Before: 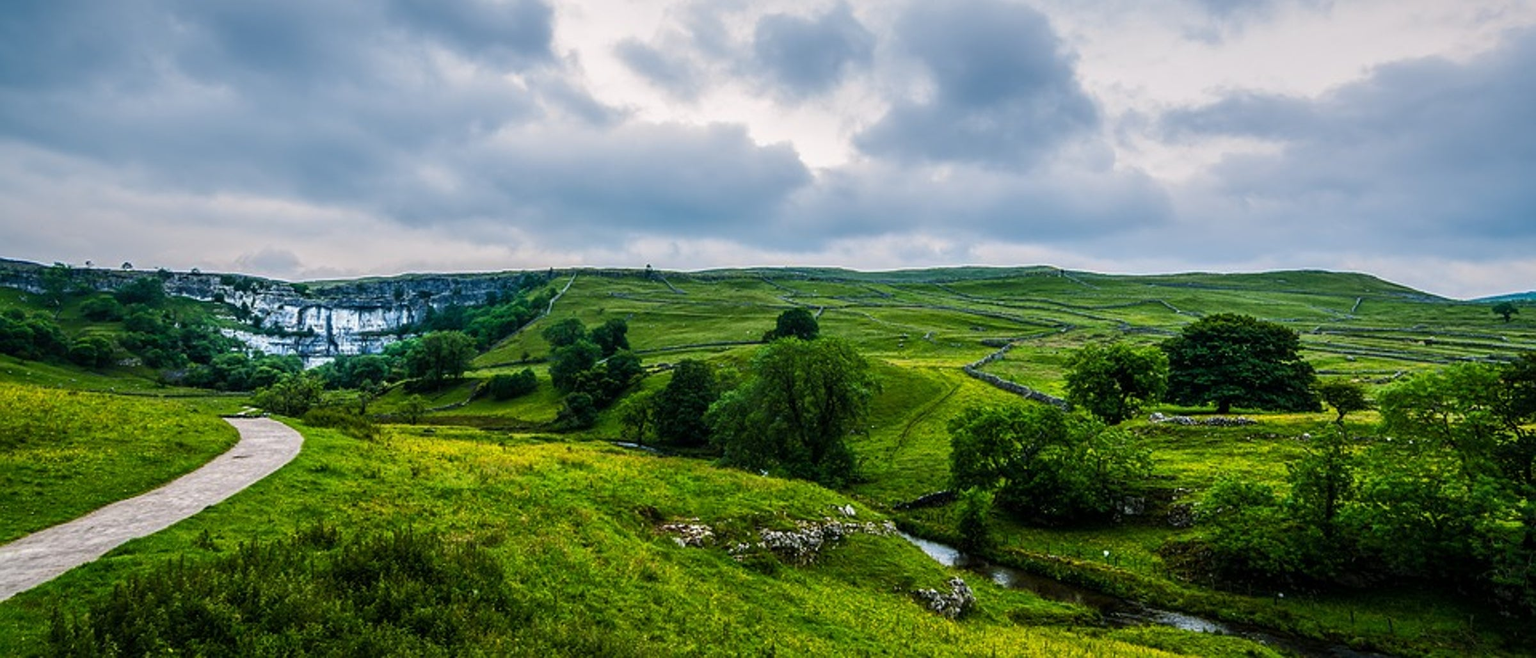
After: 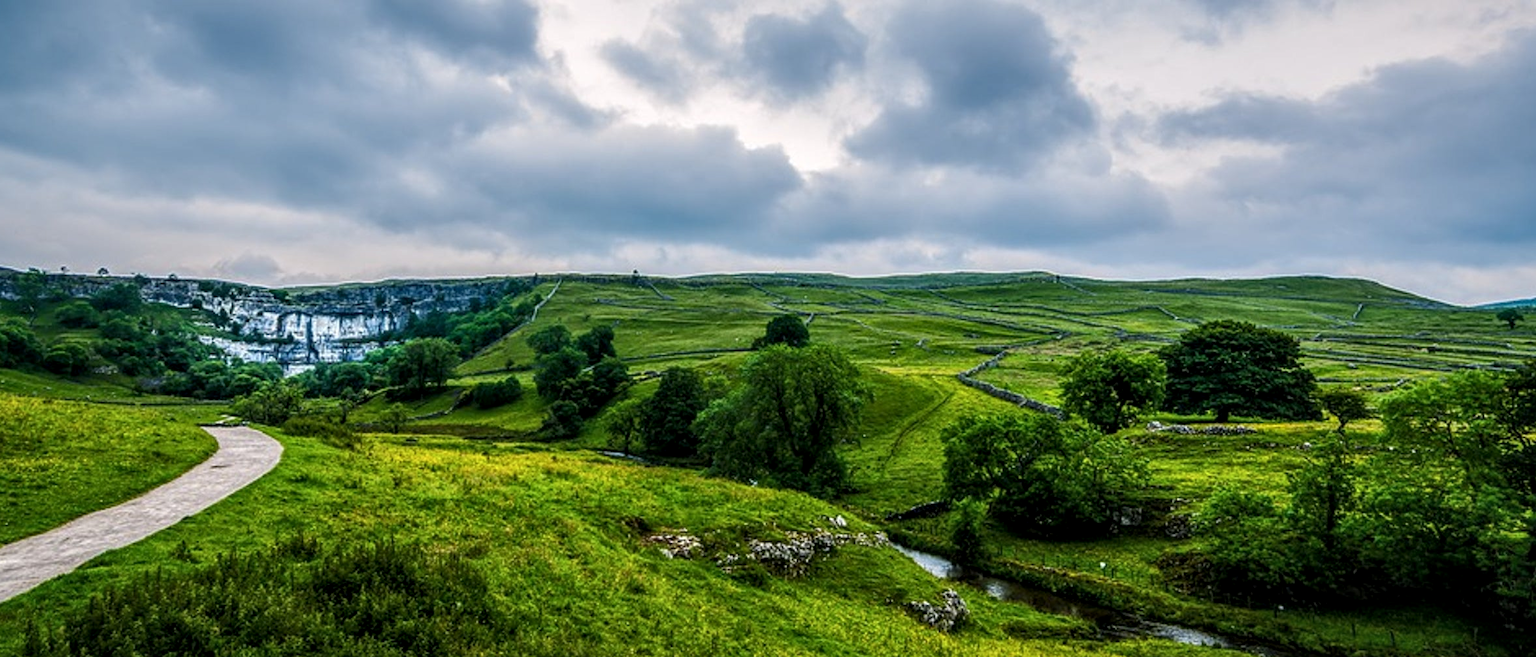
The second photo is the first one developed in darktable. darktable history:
local contrast: on, module defaults
crop: left 1.743%, right 0.268%, bottom 2.011%
